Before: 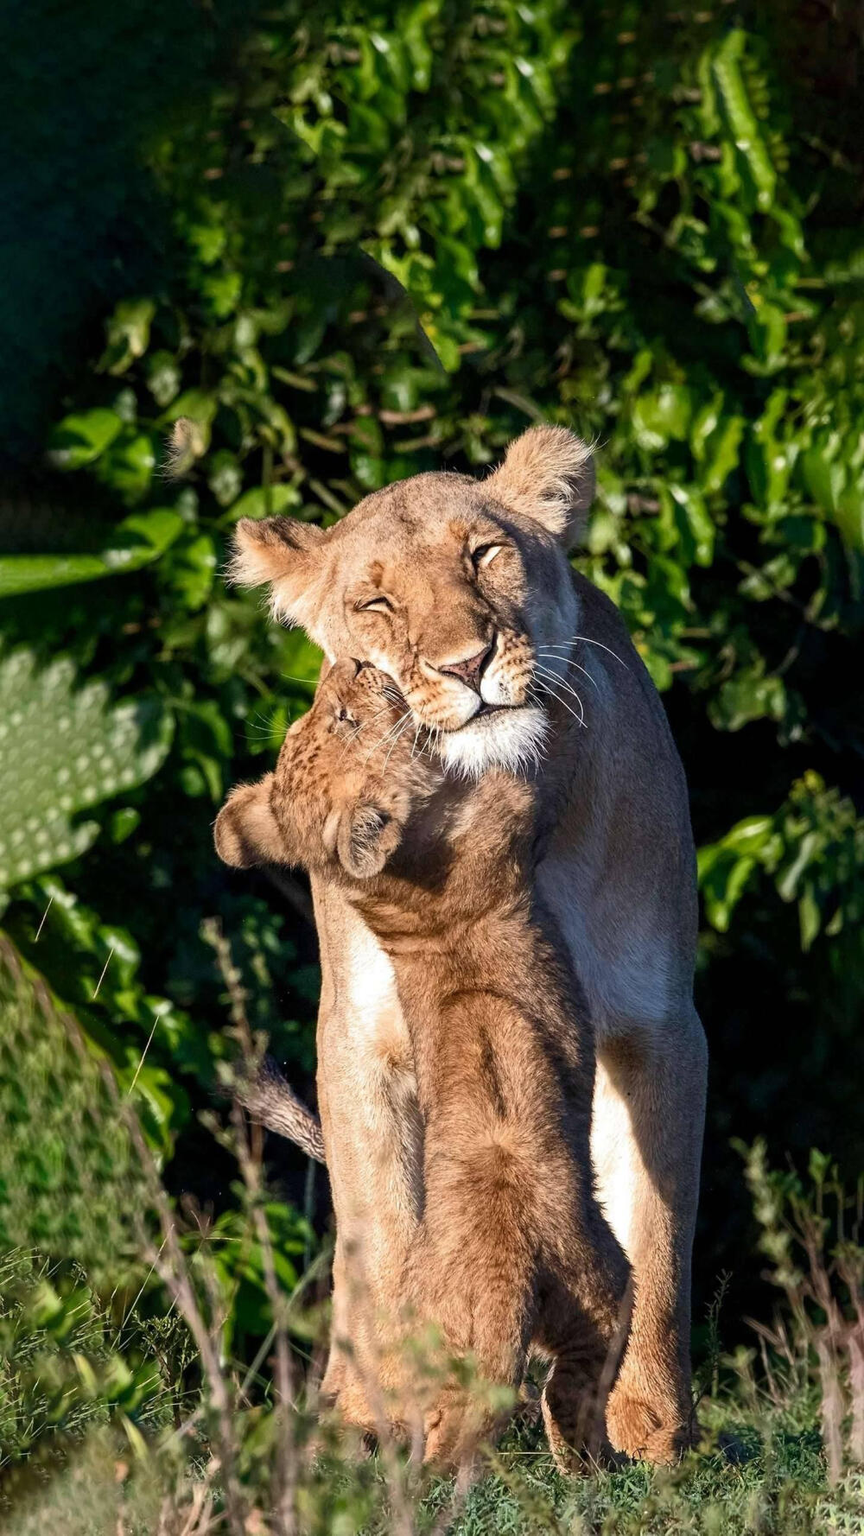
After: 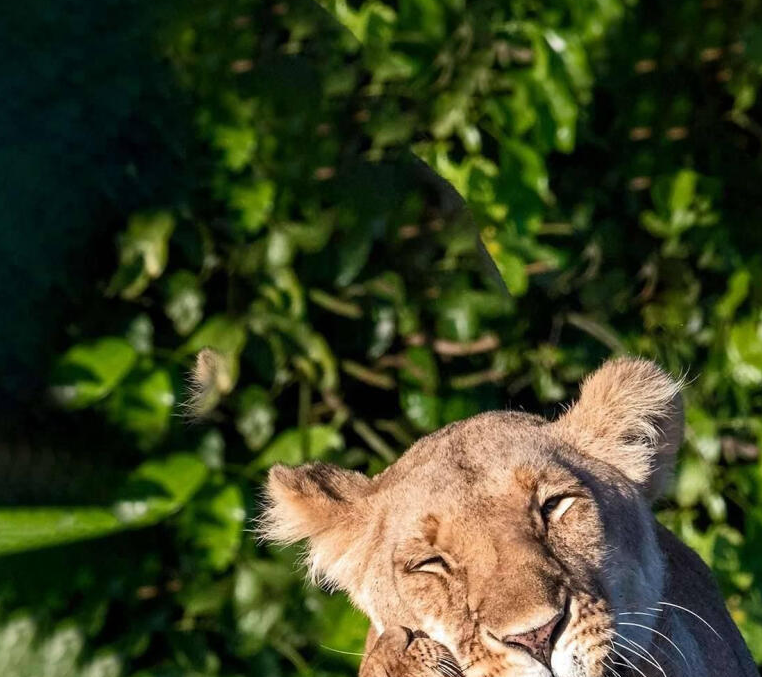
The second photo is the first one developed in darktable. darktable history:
color zones: curves: ch0 [(0, 0.5) (0.143, 0.5) (0.286, 0.5) (0.429, 0.5) (0.62, 0.489) (0.714, 0.445) (0.844, 0.496) (1, 0.5)]; ch1 [(0, 0.5) (0.143, 0.5) (0.286, 0.5) (0.429, 0.5) (0.571, 0.5) (0.714, 0.523) (0.857, 0.5) (1, 0.5)]
crop: left 0.579%, top 7.627%, right 23.167%, bottom 54.275%
